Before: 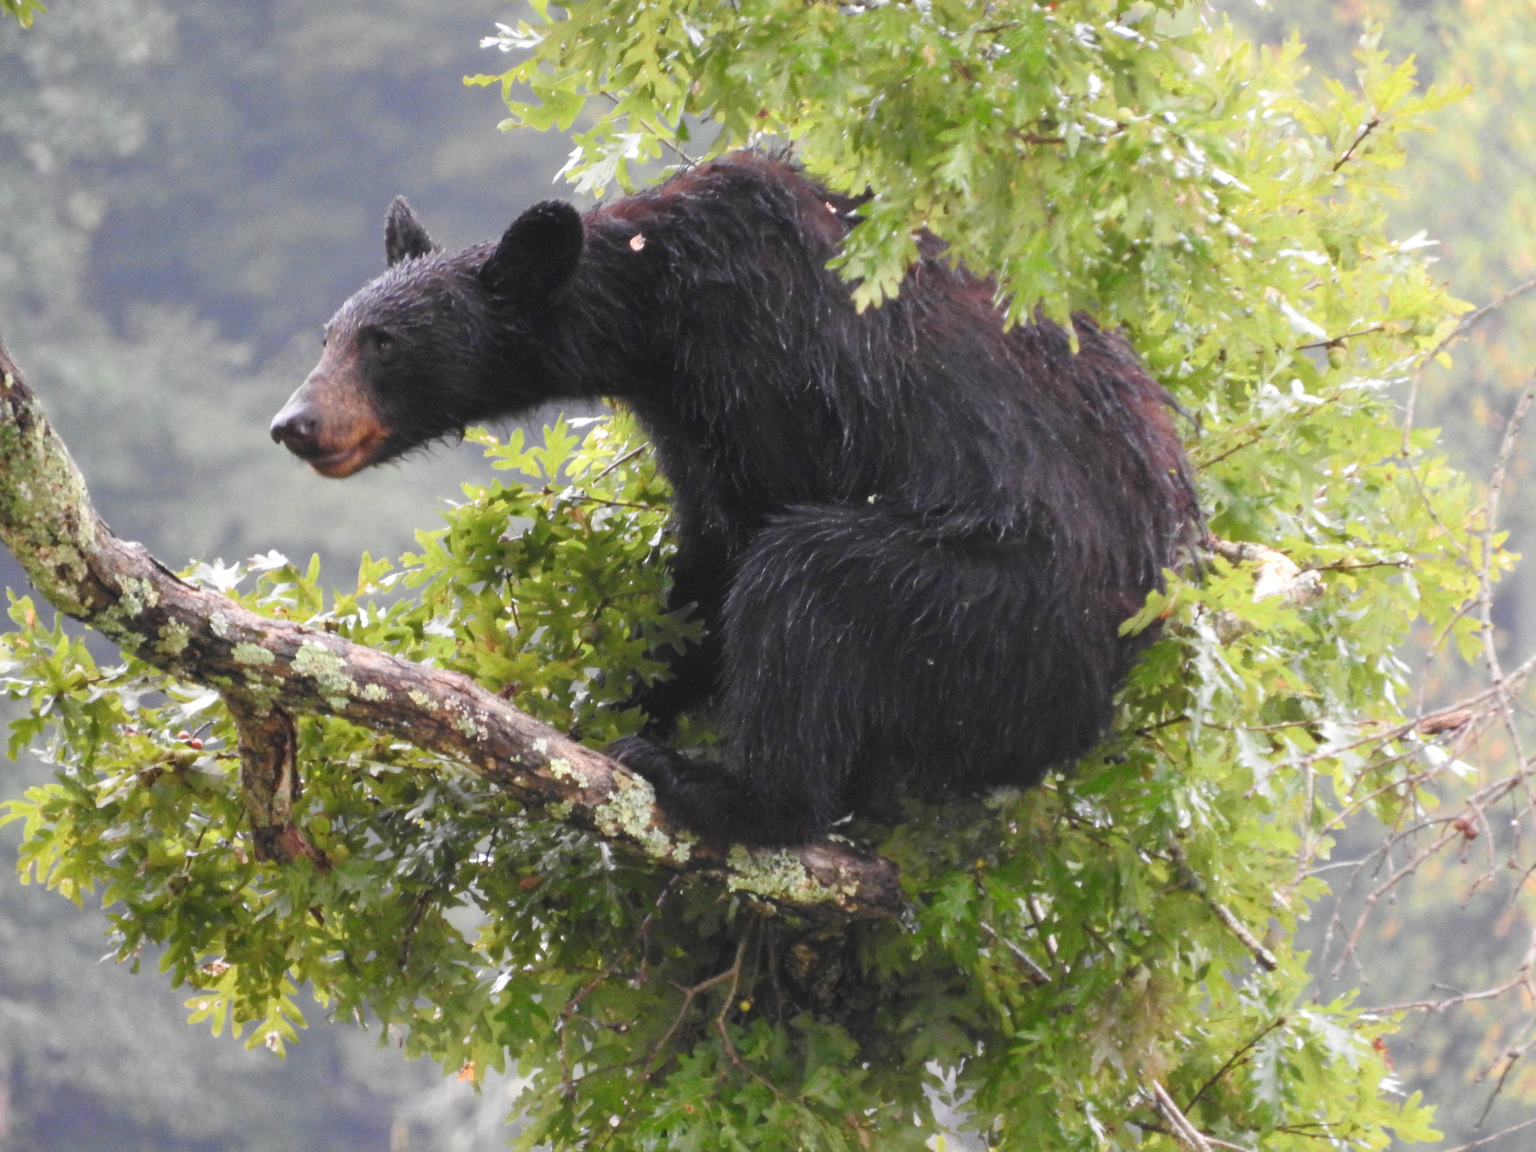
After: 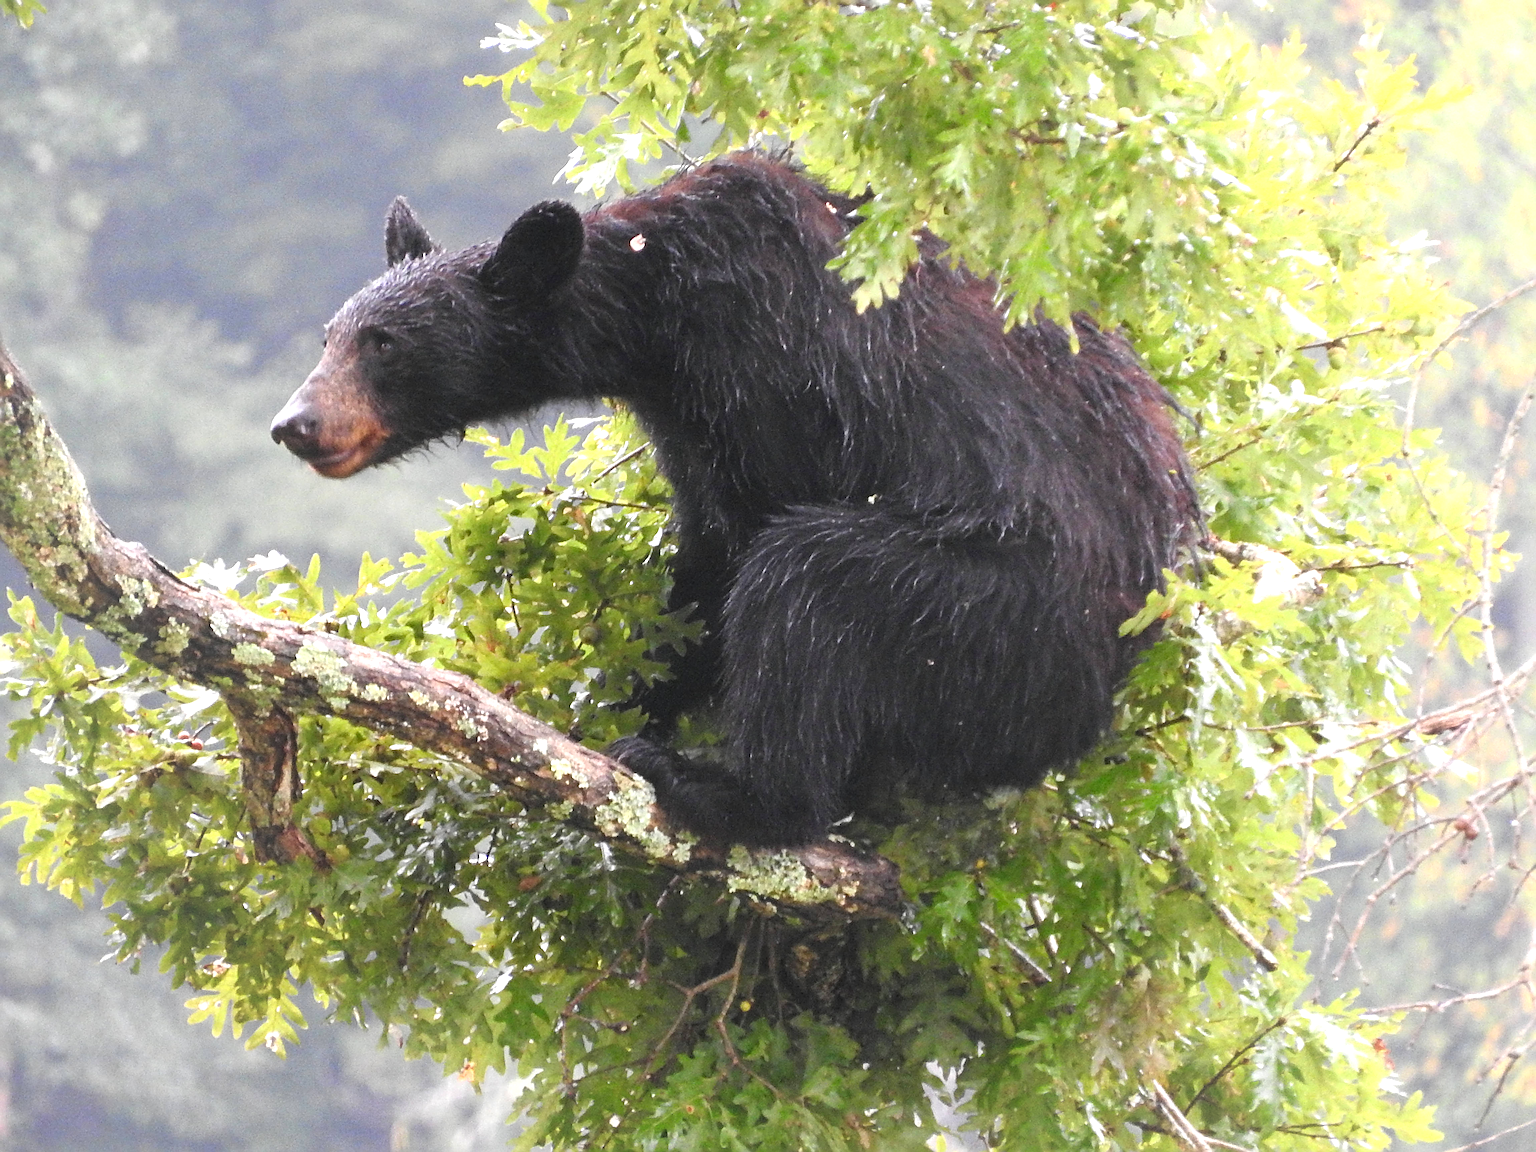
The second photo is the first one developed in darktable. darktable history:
exposure: black level correction 0.001, exposure 0.498 EV, compensate highlight preservation false
sharpen: radius 3.733, amount 0.934
vignetting: fall-off start 64.7%, brightness 0.051, saturation 0, width/height ratio 0.882
